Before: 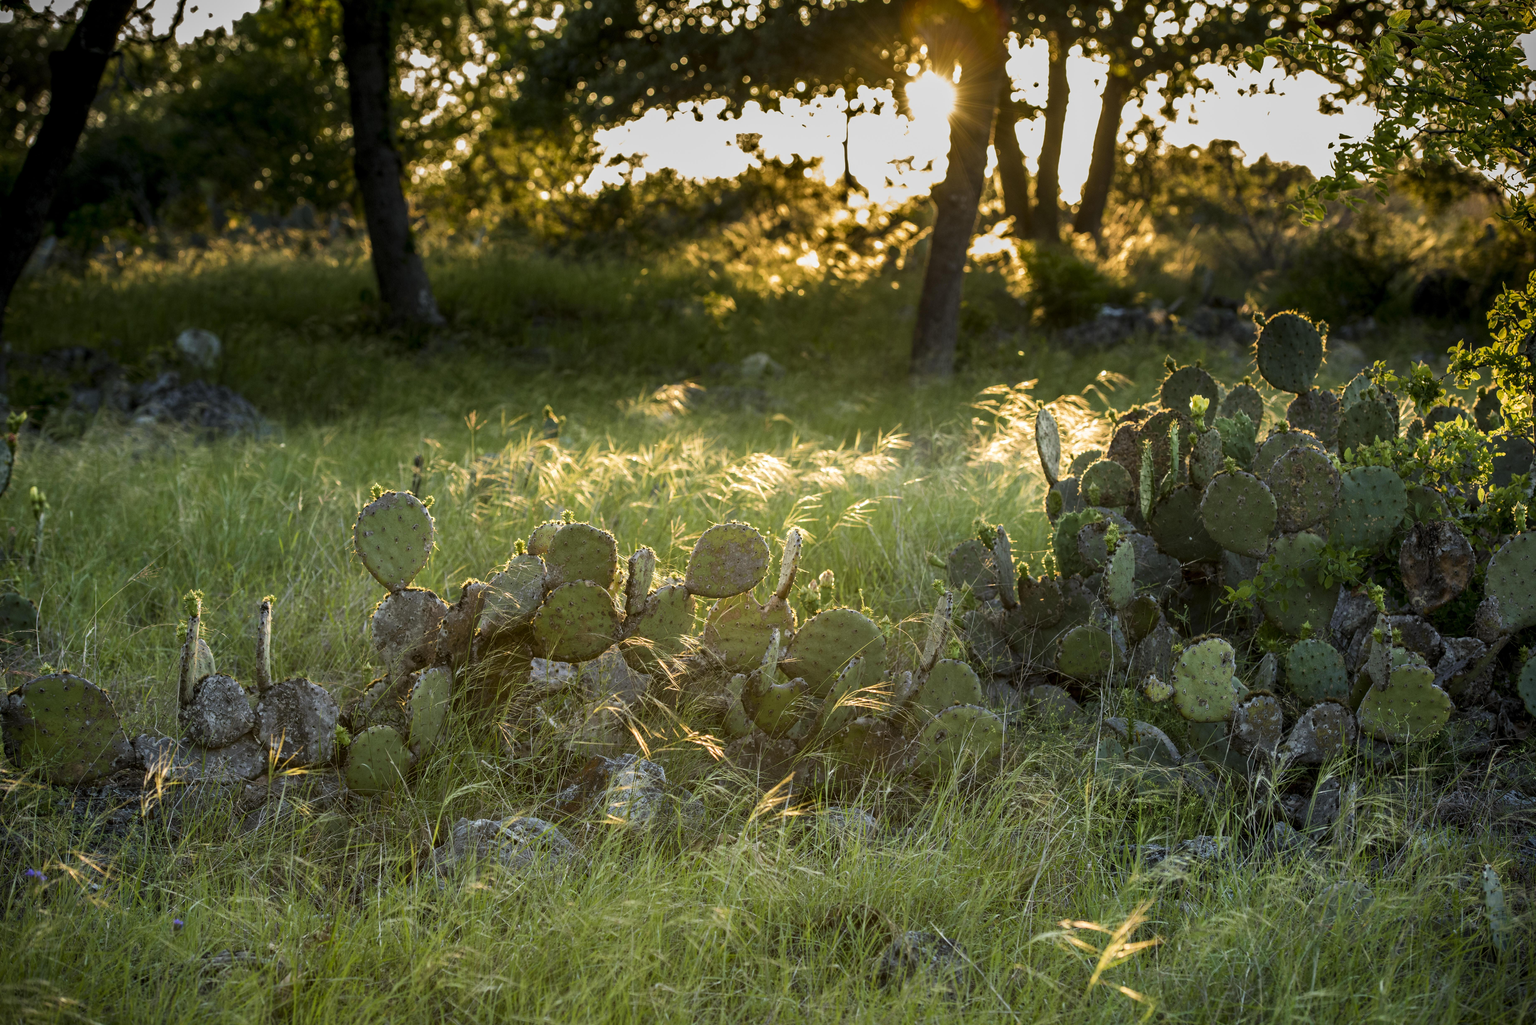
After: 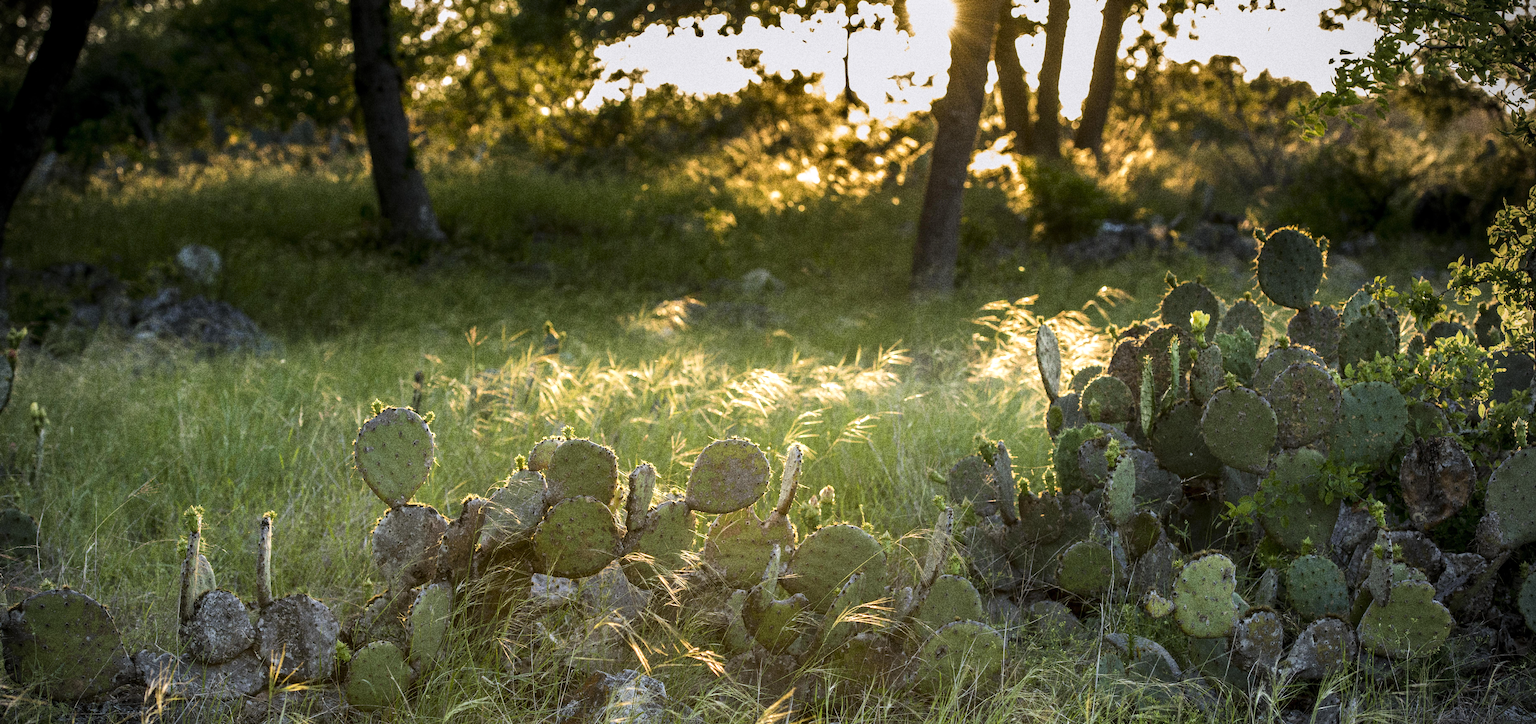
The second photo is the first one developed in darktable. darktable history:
crop and rotate: top 8.293%, bottom 20.996%
exposure: exposure 0.2 EV, compensate highlight preservation false
white balance: red 1.004, blue 1.024
grain: coarseness 10.62 ISO, strength 55.56%
vignetting: on, module defaults
